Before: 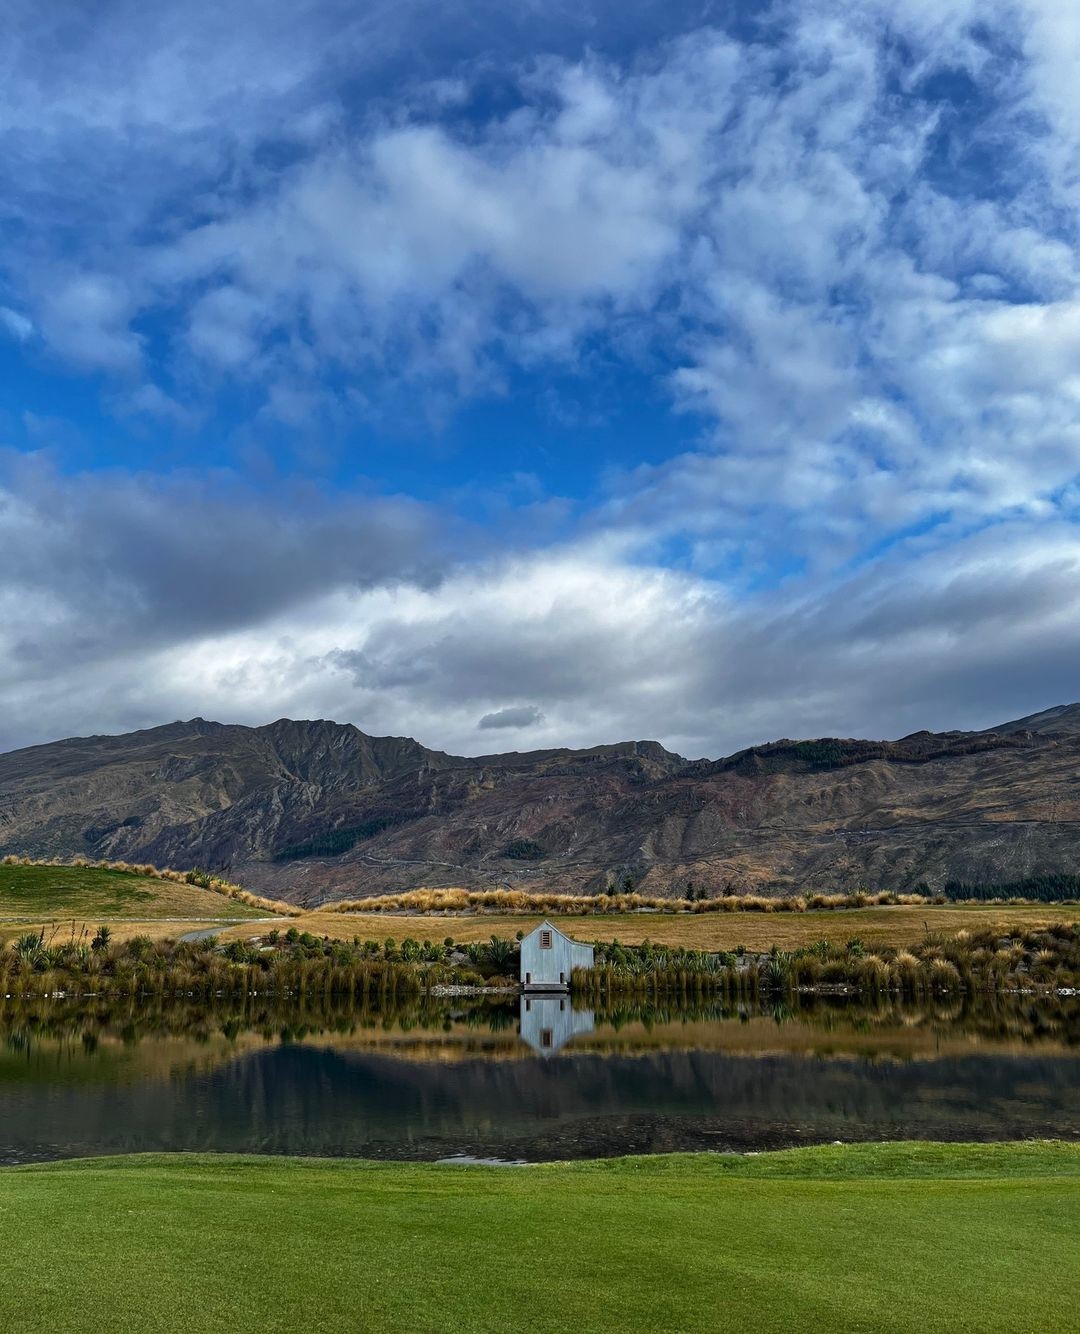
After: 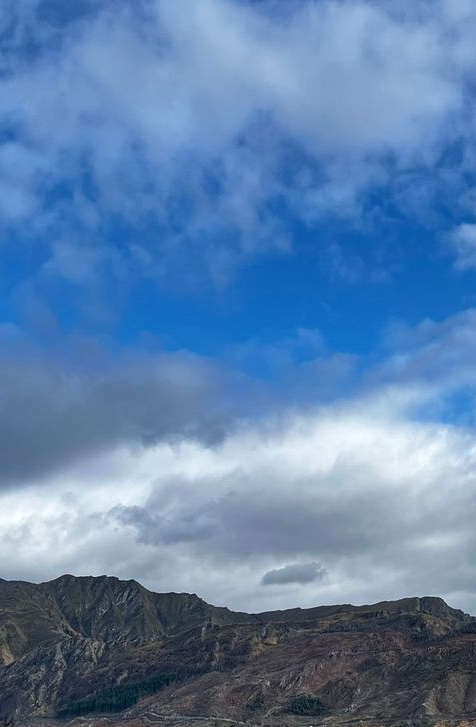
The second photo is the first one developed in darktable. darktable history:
crop: left 20.148%, top 10.848%, right 35.721%, bottom 34.611%
exposure: compensate exposure bias true, compensate highlight preservation false
